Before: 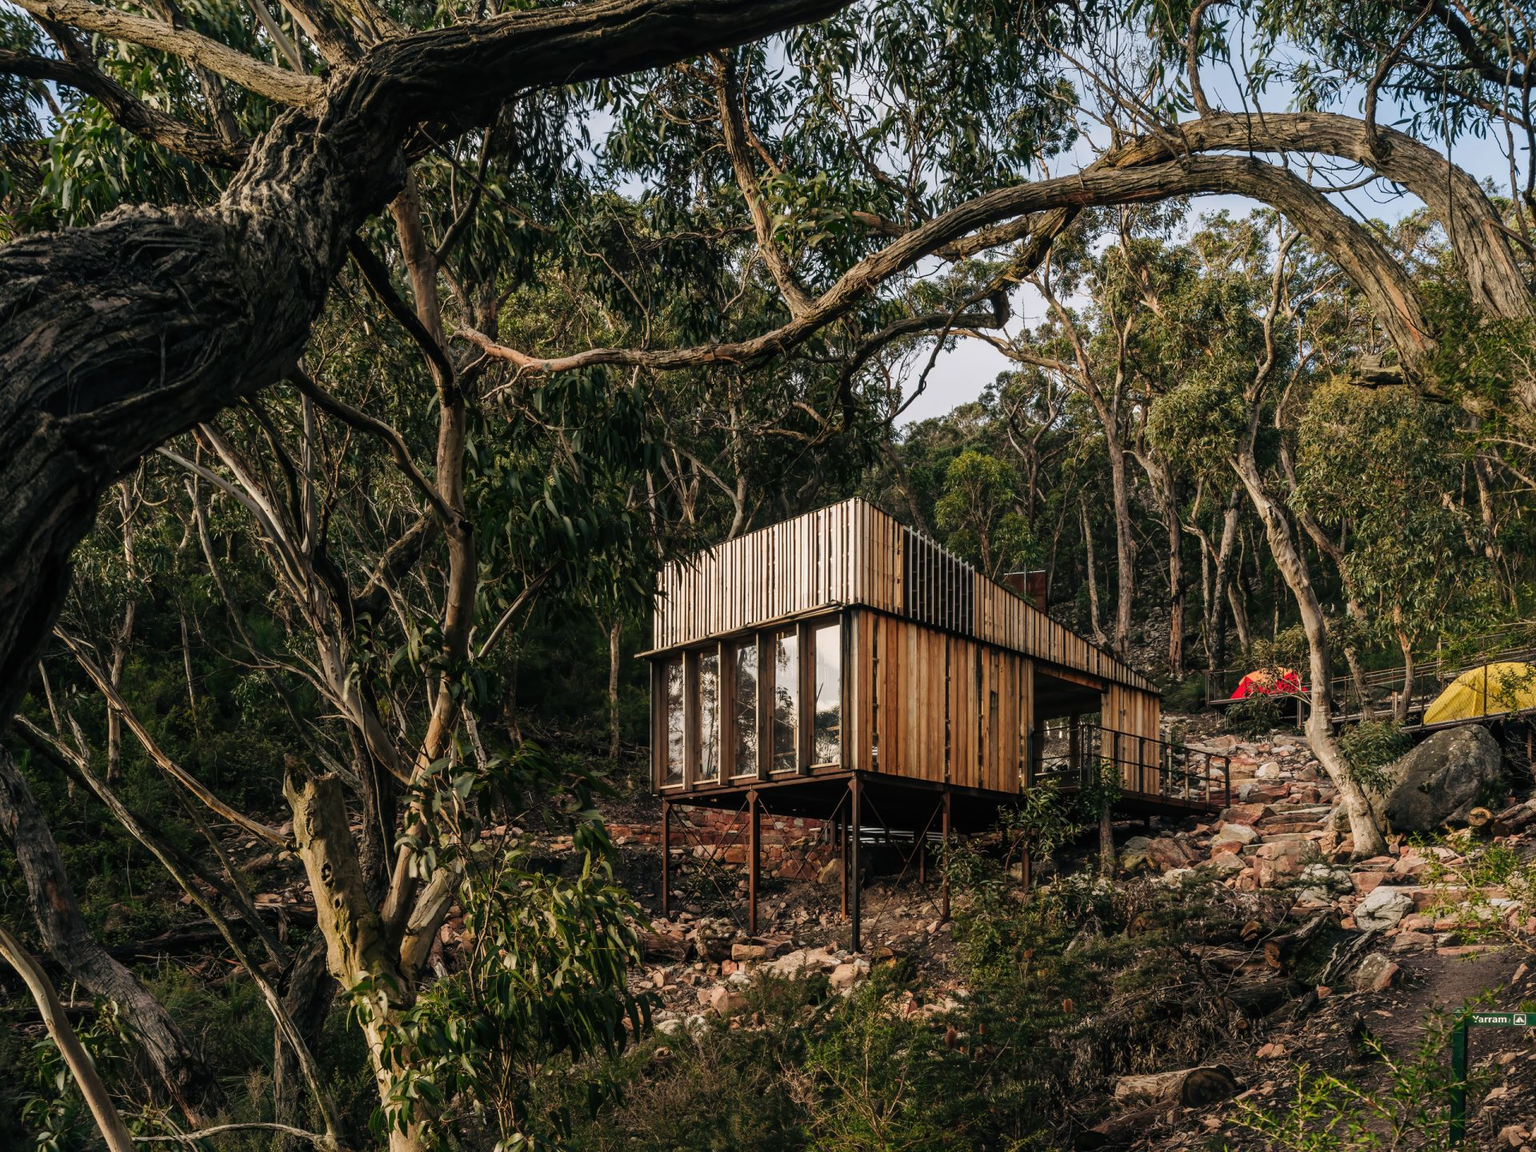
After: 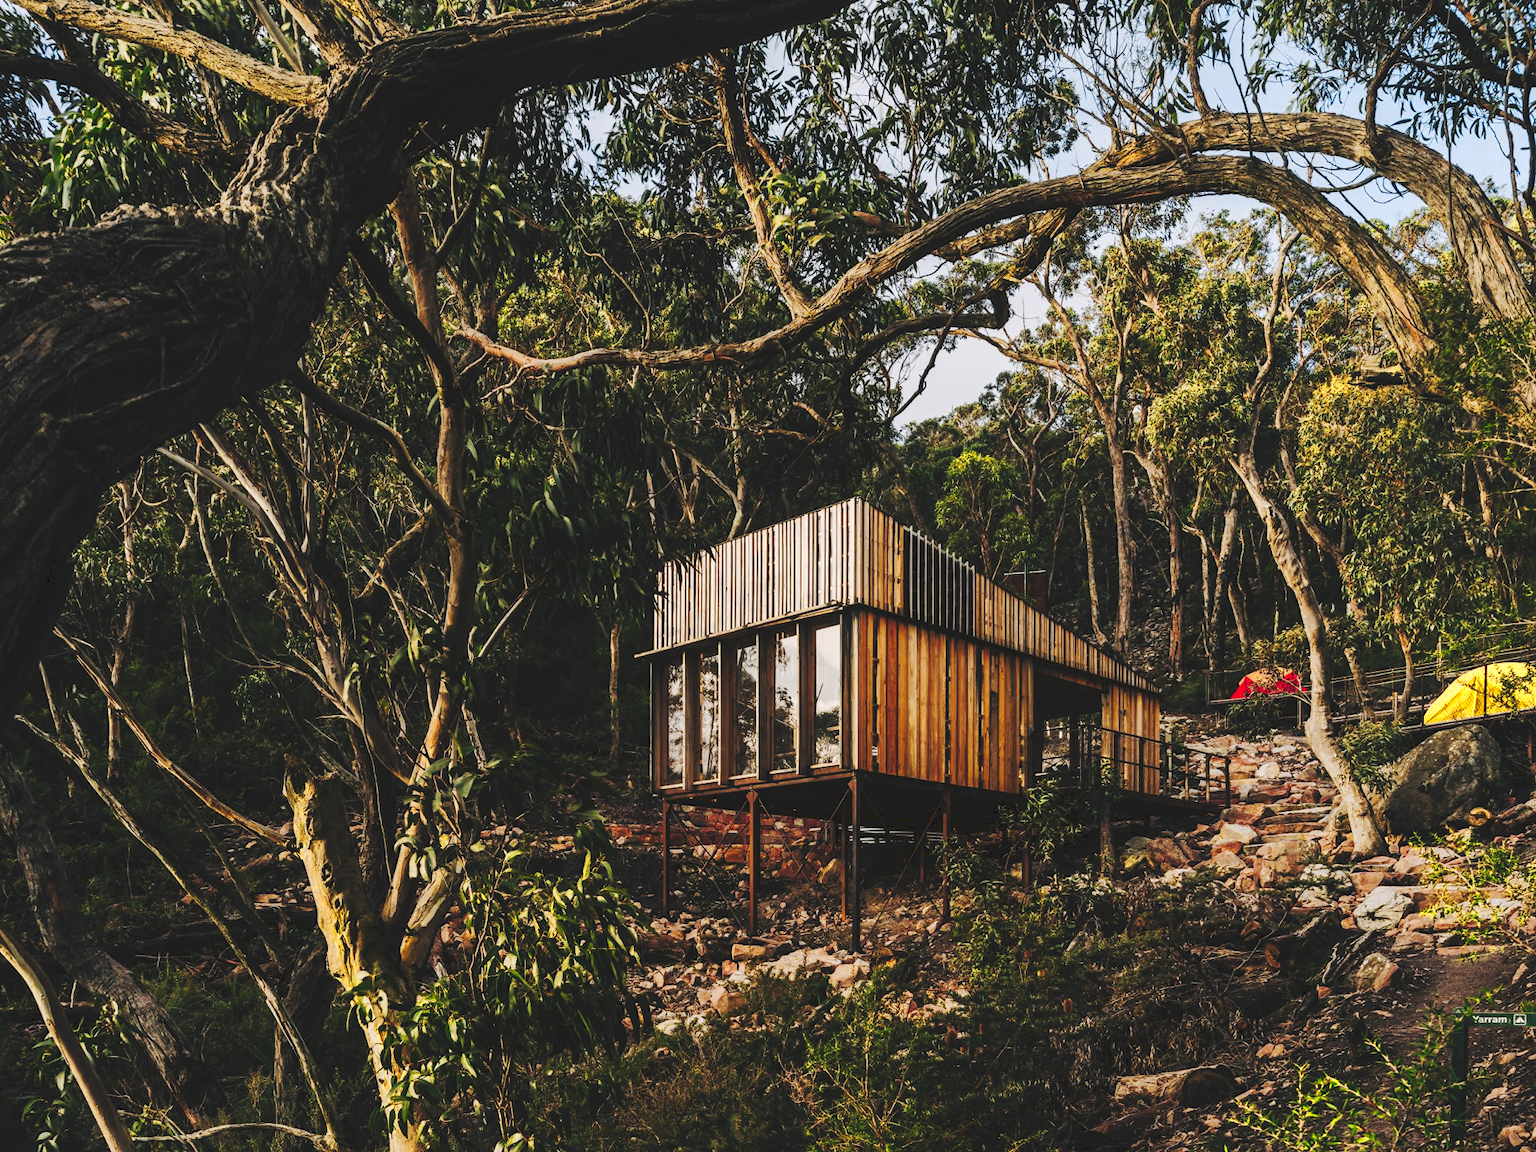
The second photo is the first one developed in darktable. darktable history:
color zones: curves: ch0 [(0, 0.485) (0.178, 0.476) (0.261, 0.623) (0.411, 0.403) (0.708, 0.603) (0.934, 0.412)]; ch1 [(0.003, 0.485) (0.149, 0.496) (0.229, 0.584) (0.326, 0.551) (0.484, 0.262) (0.757, 0.643)]
tone curve: curves: ch0 [(0, 0) (0.003, 0.108) (0.011, 0.112) (0.025, 0.117) (0.044, 0.126) (0.069, 0.133) (0.1, 0.146) (0.136, 0.158) (0.177, 0.178) (0.224, 0.212) (0.277, 0.256) (0.335, 0.331) (0.399, 0.423) (0.468, 0.538) (0.543, 0.641) (0.623, 0.721) (0.709, 0.792) (0.801, 0.845) (0.898, 0.917) (1, 1)], preserve colors none
